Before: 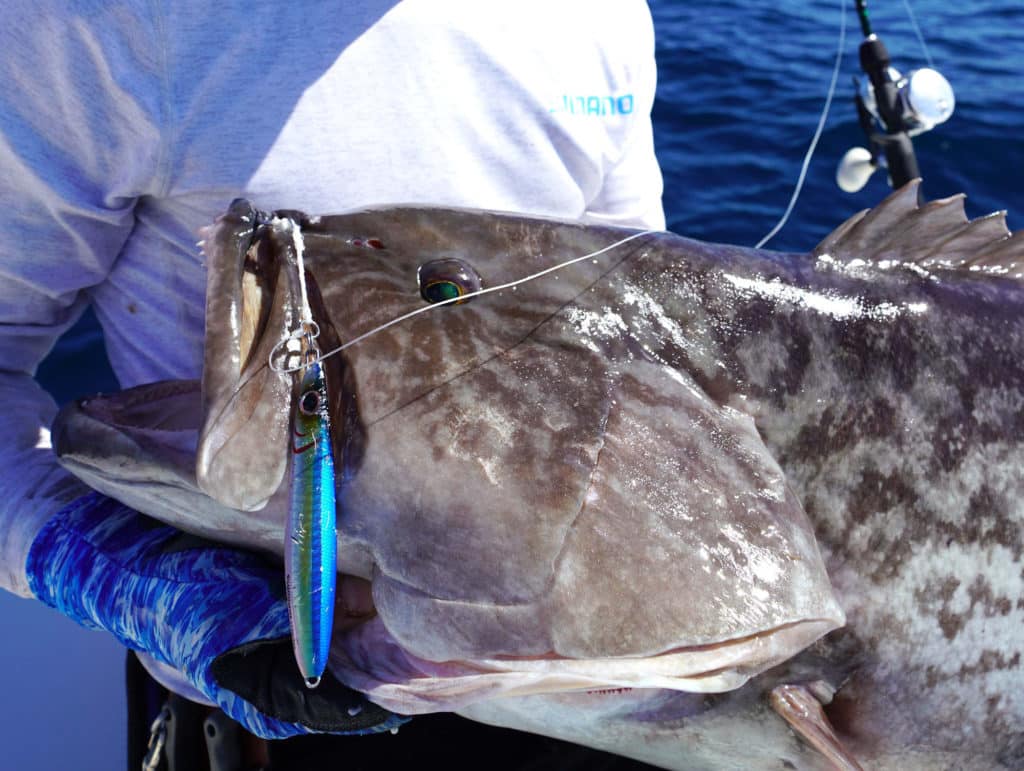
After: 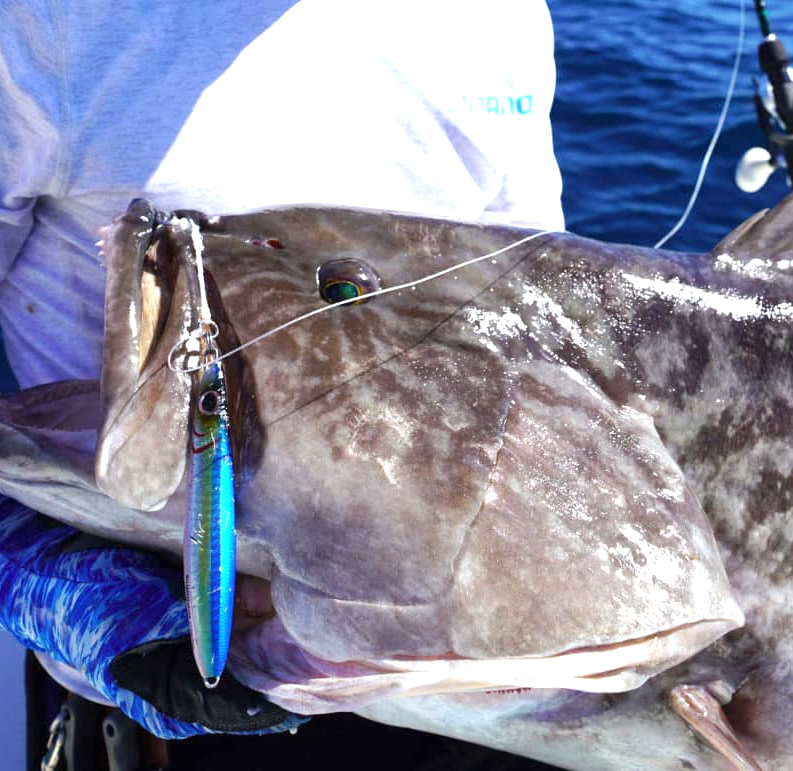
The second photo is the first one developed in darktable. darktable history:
exposure: exposure 0.6 EV, compensate highlight preservation false
crop: left 9.88%, right 12.664%
